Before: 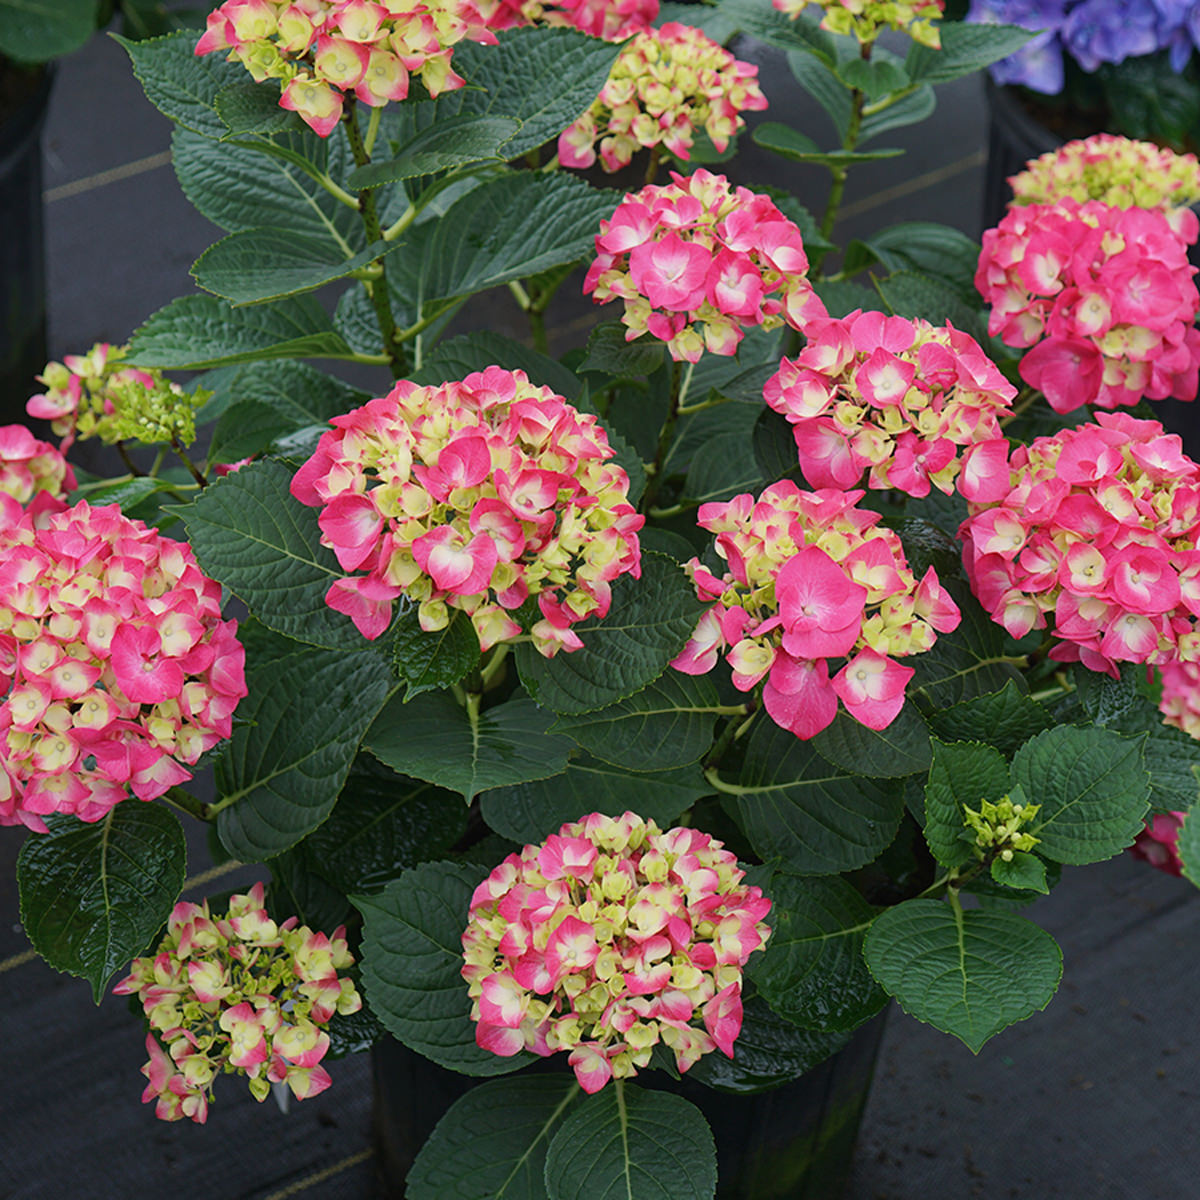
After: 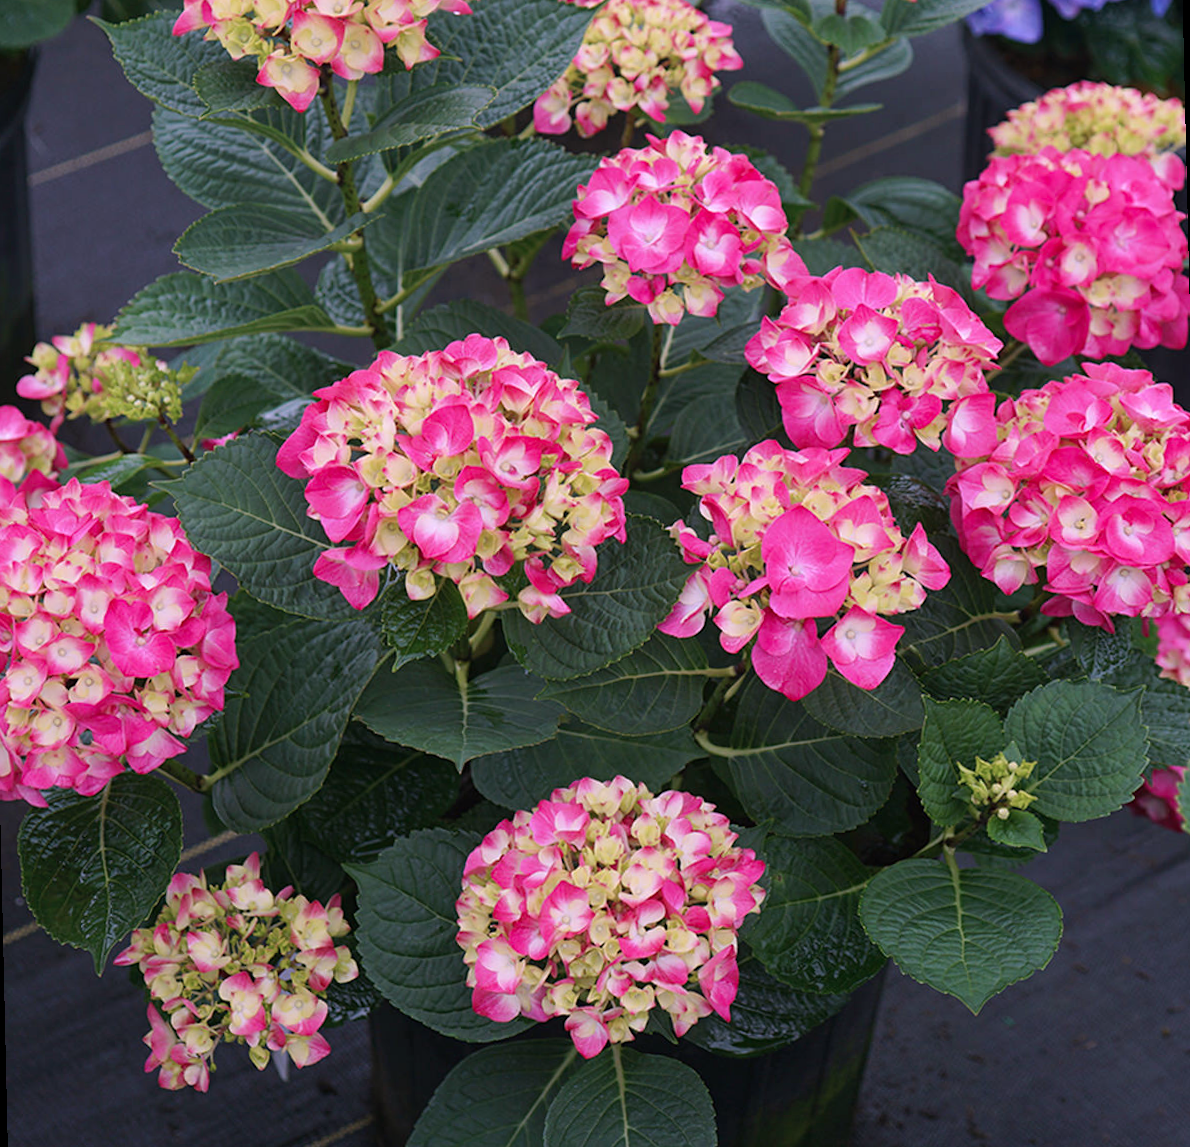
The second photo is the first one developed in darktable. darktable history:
color correction: highlights a* 15.46, highlights b* -20.56
rotate and perspective: rotation -1.32°, lens shift (horizontal) -0.031, crop left 0.015, crop right 0.985, crop top 0.047, crop bottom 0.982
